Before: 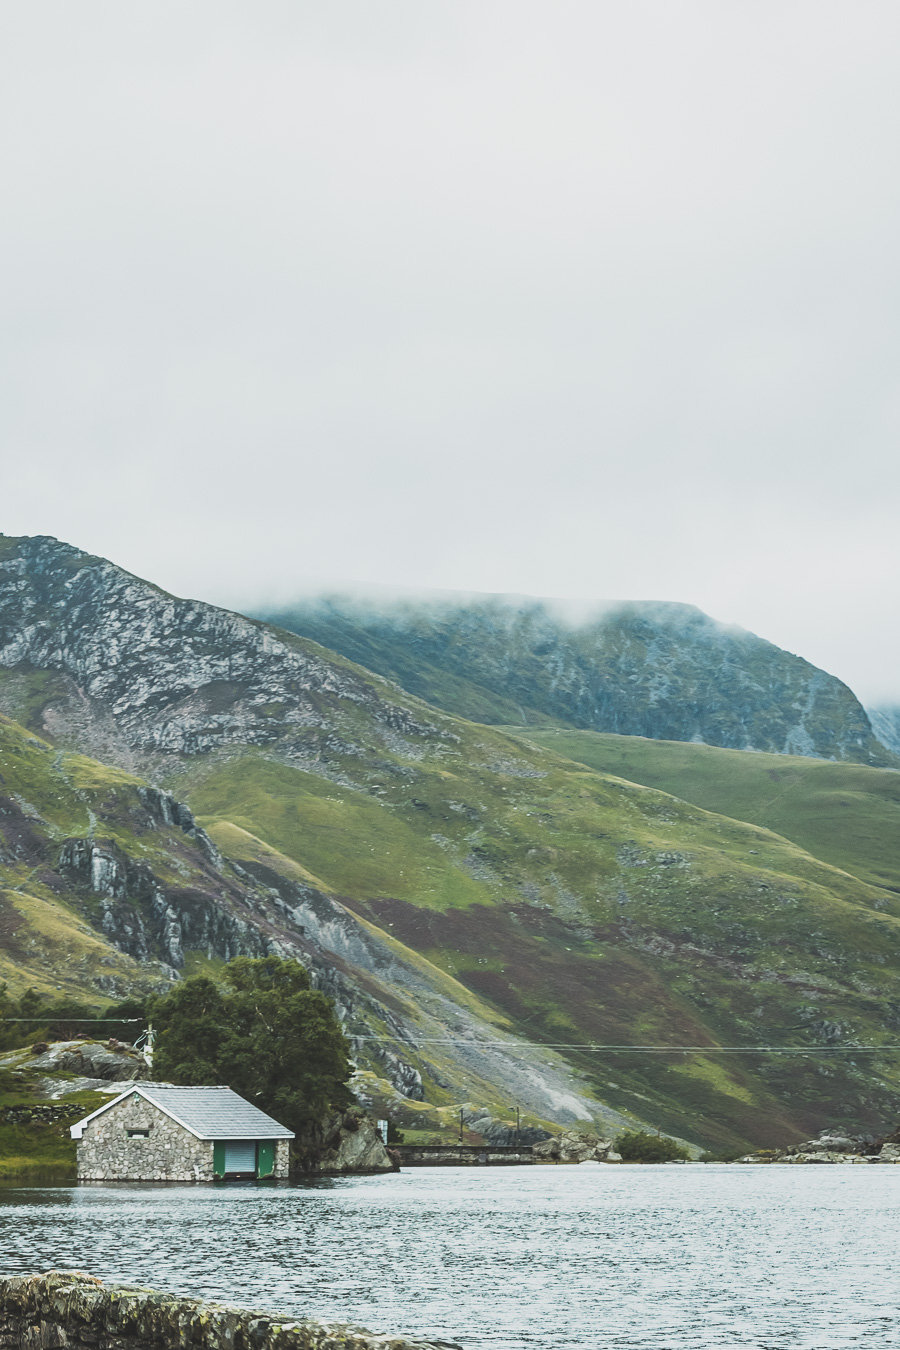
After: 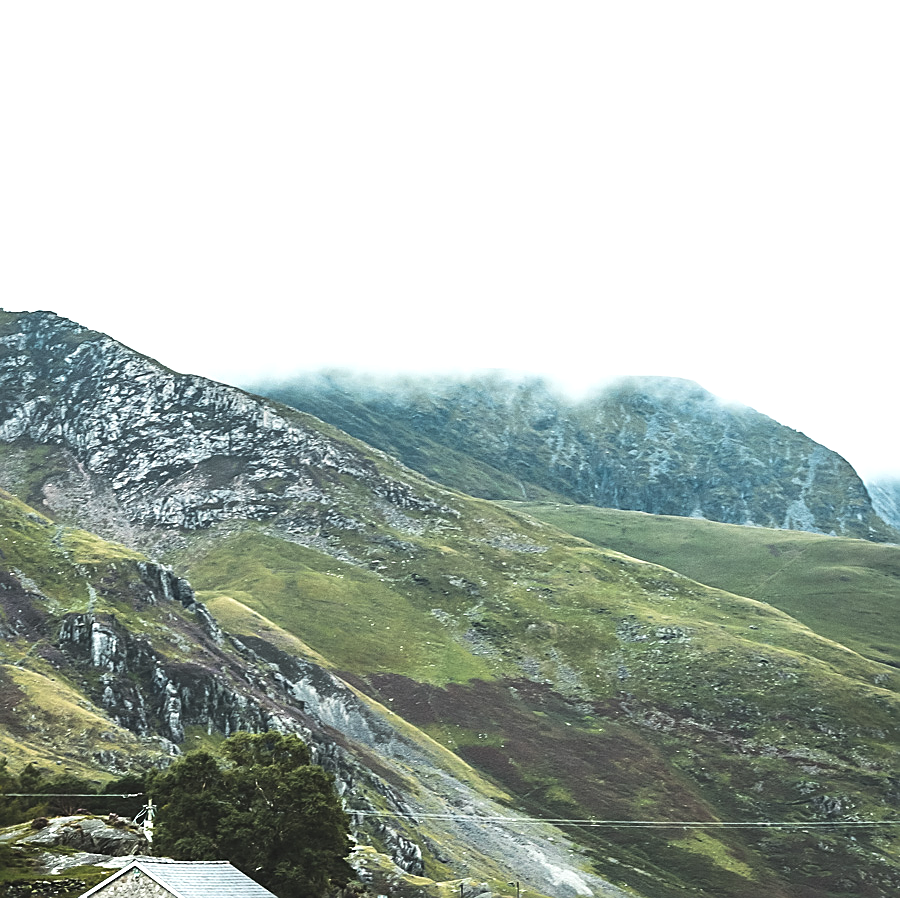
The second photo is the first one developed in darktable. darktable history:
crop: top 16.727%, bottom 16.727%
tone equalizer: -8 EV -0.75 EV, -7 EV -0.7 EV, -6 EV -0.6 EV, -5 EV -0.4 EV, -3 EV 0.4 EV, -2 EV 0.6 EV, -1 EV 0.7 EV, +0 EV 0.75 EV, edges refinement/feathering 500, mask exposure compensation -1.57 EV, preserve details no
sharpen: on, module defaults
